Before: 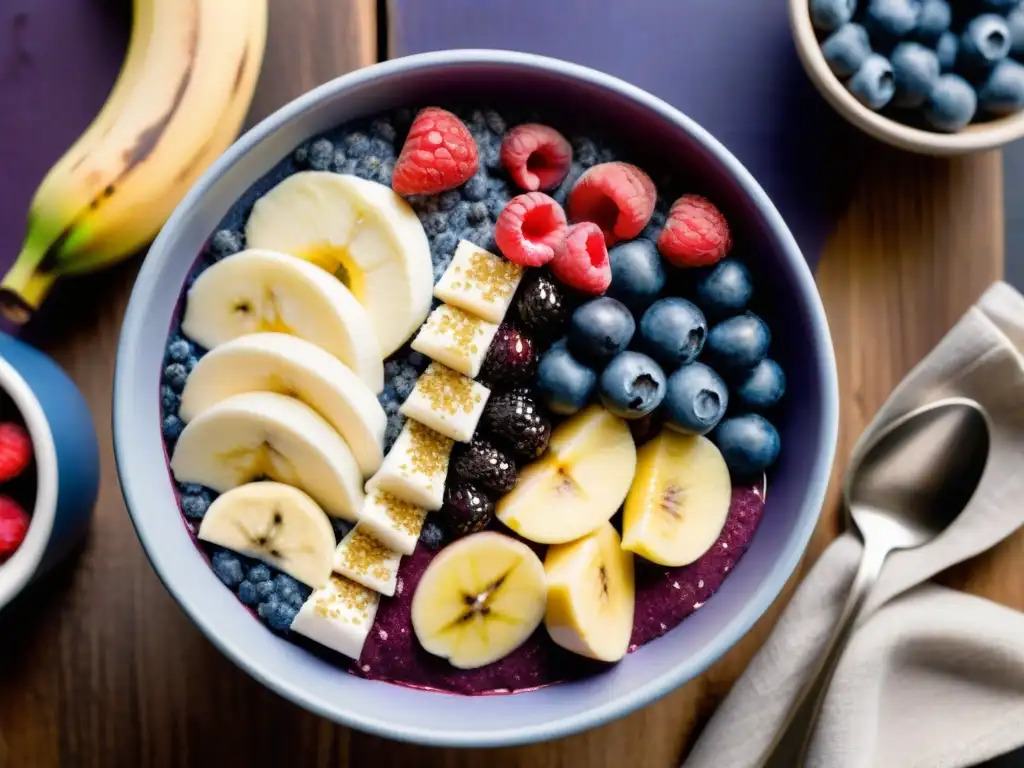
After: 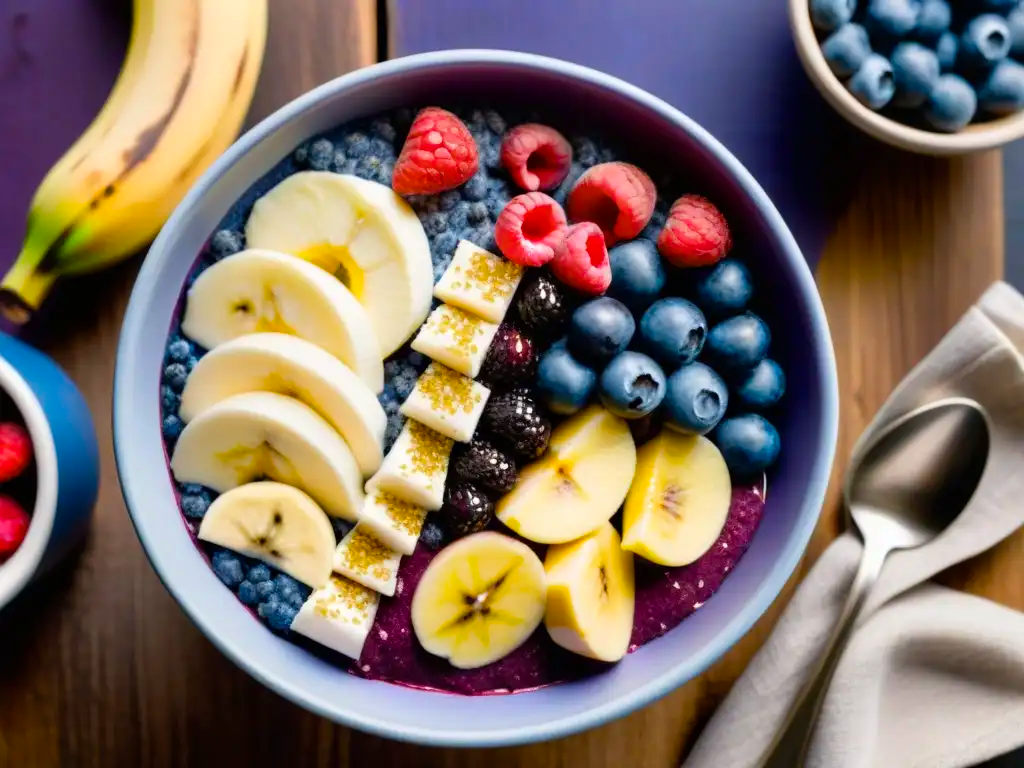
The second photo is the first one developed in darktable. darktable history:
color balance rgb: linear chroma grading › global chroma 20.044%, perceptual saturation grading › global saturation 0.169%, global vibrance 20%
